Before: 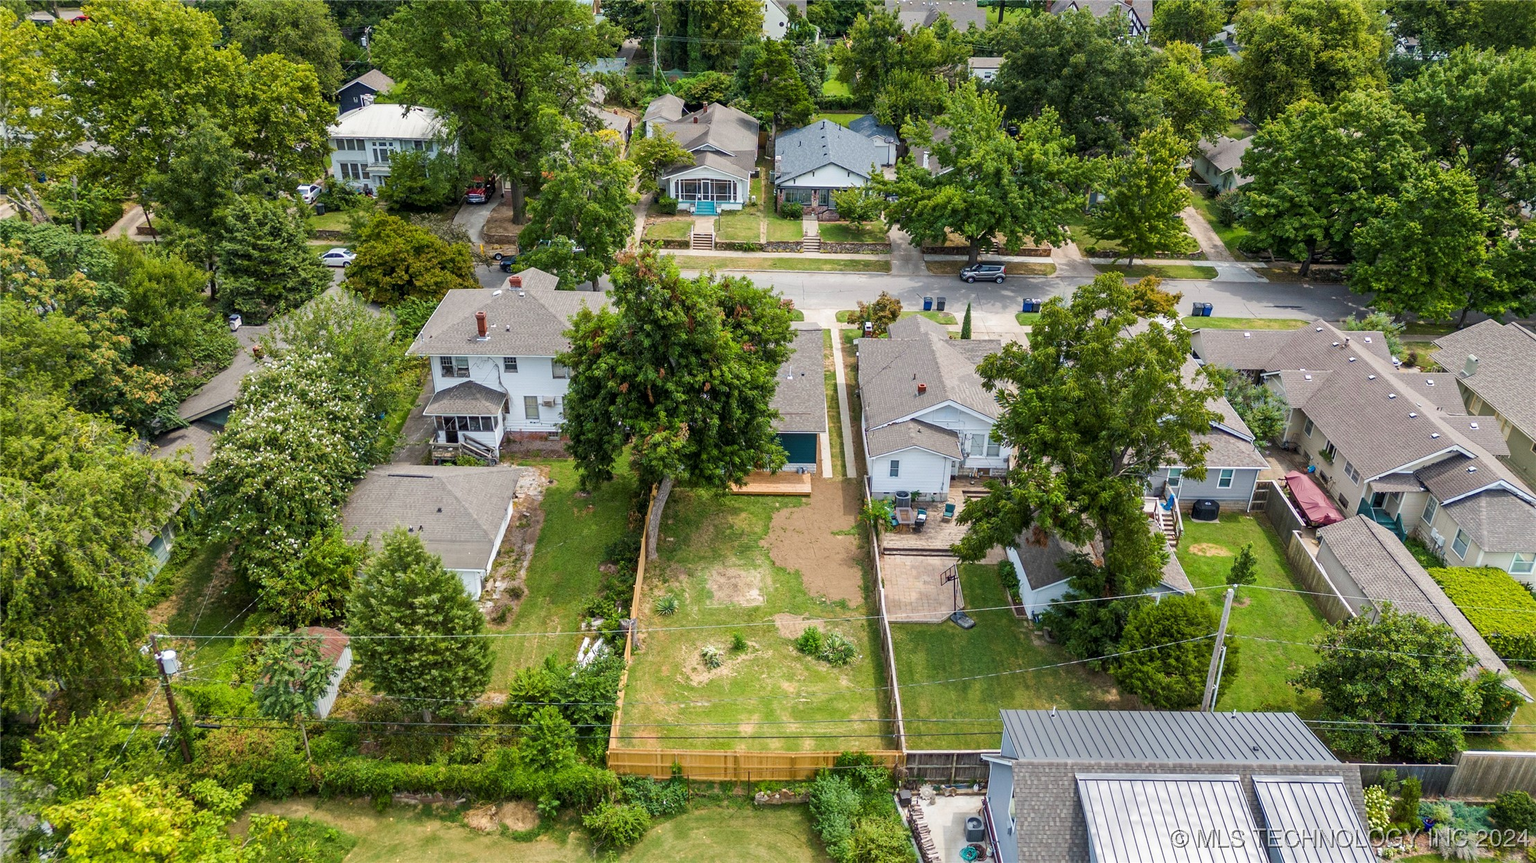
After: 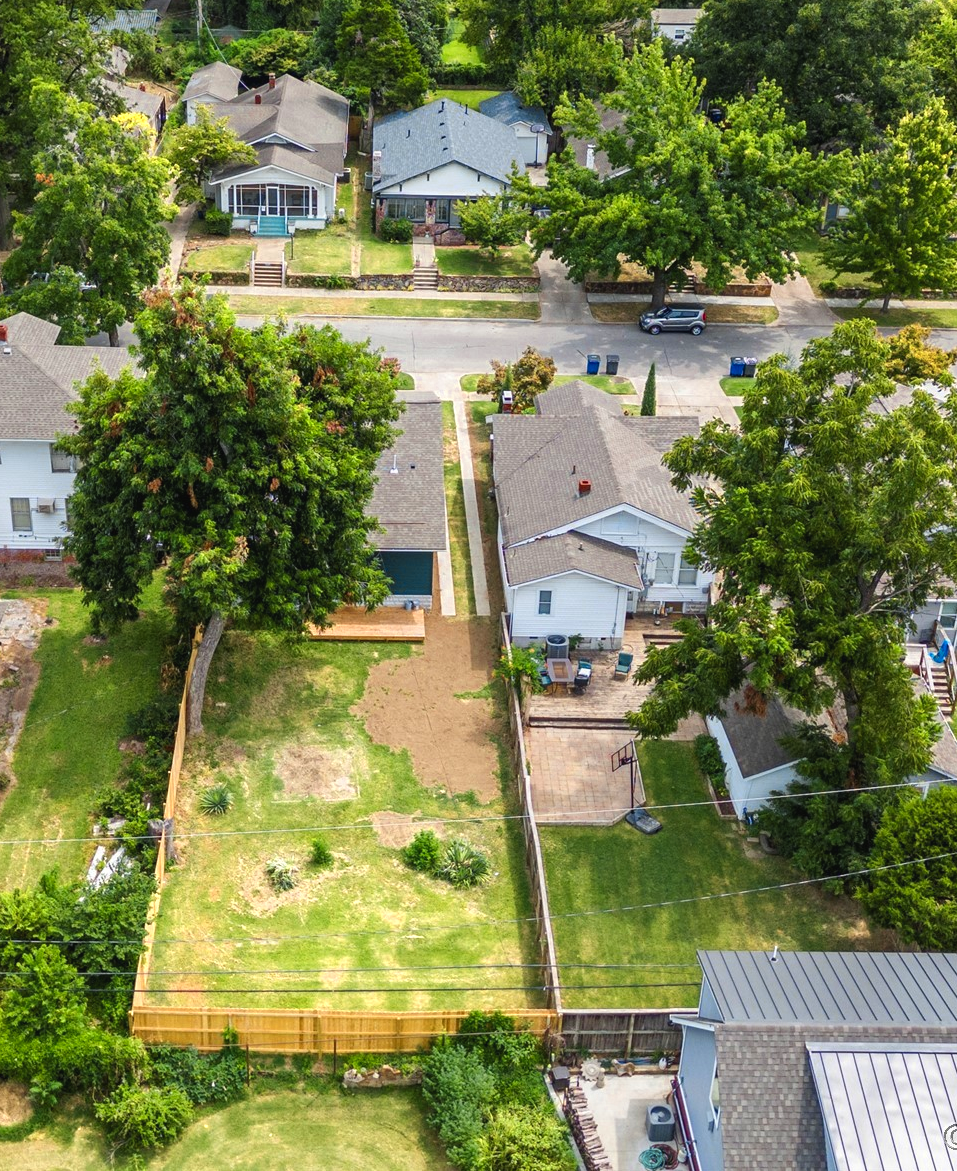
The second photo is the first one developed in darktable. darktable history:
color balance rgb: global offset › luminance 0.284%, perceptual saturation grading › global saturation 0.032%
crop: left 33.65%, top 6.013%, right 23.16%
color zones: curves: ch0 [(0.004, 0.305) (0.261, 0.623) (0.389, 0.399) (0.708, 0.571) (0.947, 0.34)]; ch1 [(0.025, 0.645) (0.229, 0.584) (0.326, 0.551) (0.484, 0.262) (0.757, 0.643)]
